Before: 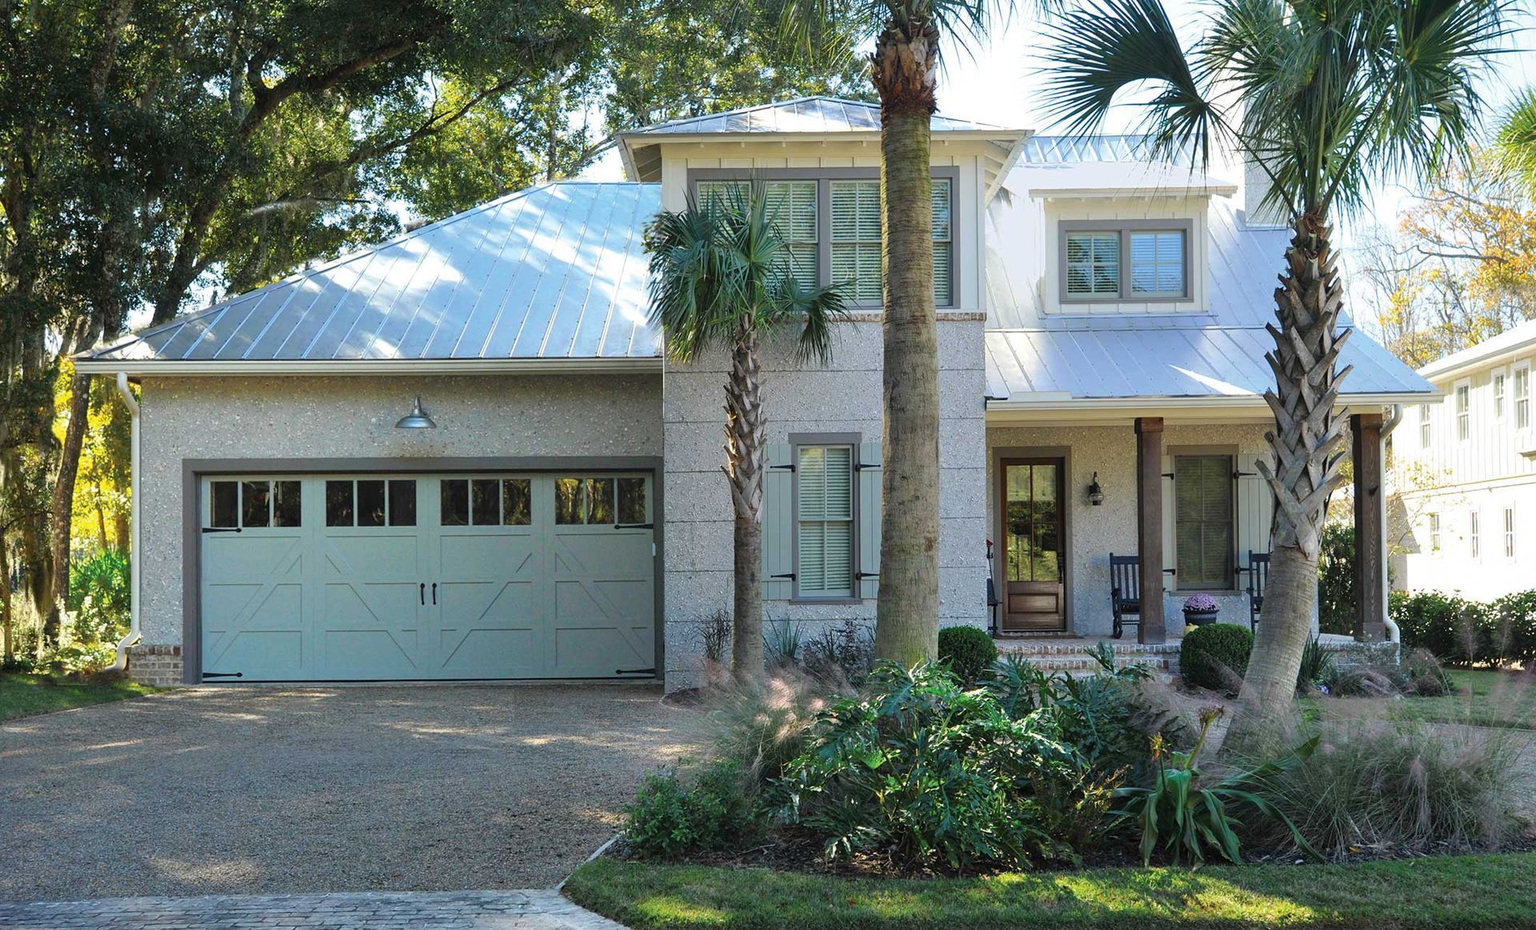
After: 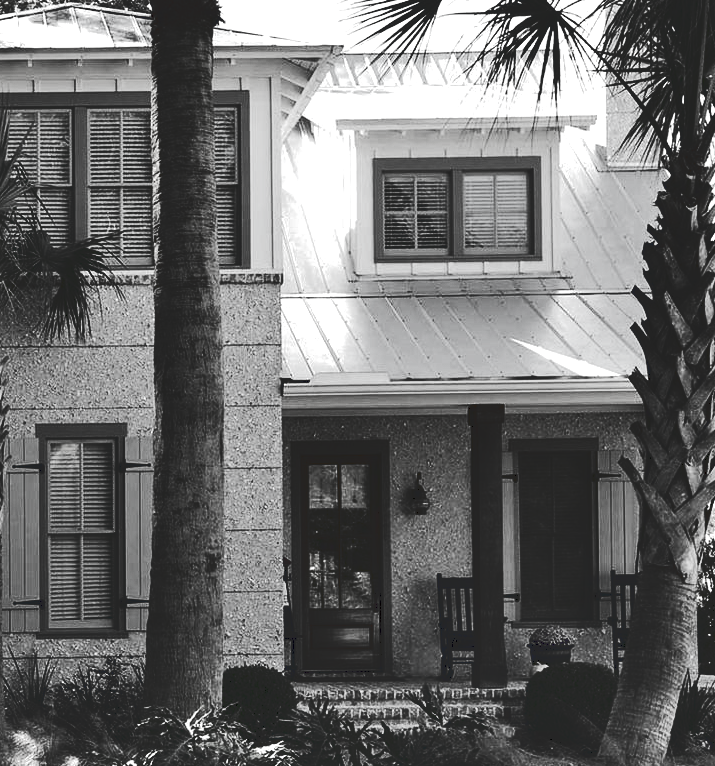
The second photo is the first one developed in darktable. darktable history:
crop and rotate: left 49.502%, top 10.11%, right 13.212%, bottom 23.892%
shadows and highlights: shadows 36.52, highlights -27.17, soften with gaussian
contrast brightness saturation: contrast 0.019, brightness -0.988, saturation -0.983
exposure: black level correction 0, exposure 1.447 EV, compensate highlight preservation false
tone curve: curves: ch0 [(0, 0) (0.003, 0.13) (0.011, 0.13) (0.025, 0.134) (0.044, 0.136) (0.069, 0.139) (0.1, 0.144) (0.136, 0.151) (0.177, 0.171) (0.224, 0.2) (0.277, 0.247) (0.335, 0.318) (0.399, 0.412) (0.468, 0.536) (0.543, 0.659) (0.623, 0.746) (0.709, 0.812) (0.801, 0.871) (0.898, 0.915) (1, 1)], color space Lab, linked channels, preserve colors none
color balance rgb: linear chroma grading › global chroma 8.813%, perceptual saturation grading › global saturation 0.405%, contrast -29.916%
